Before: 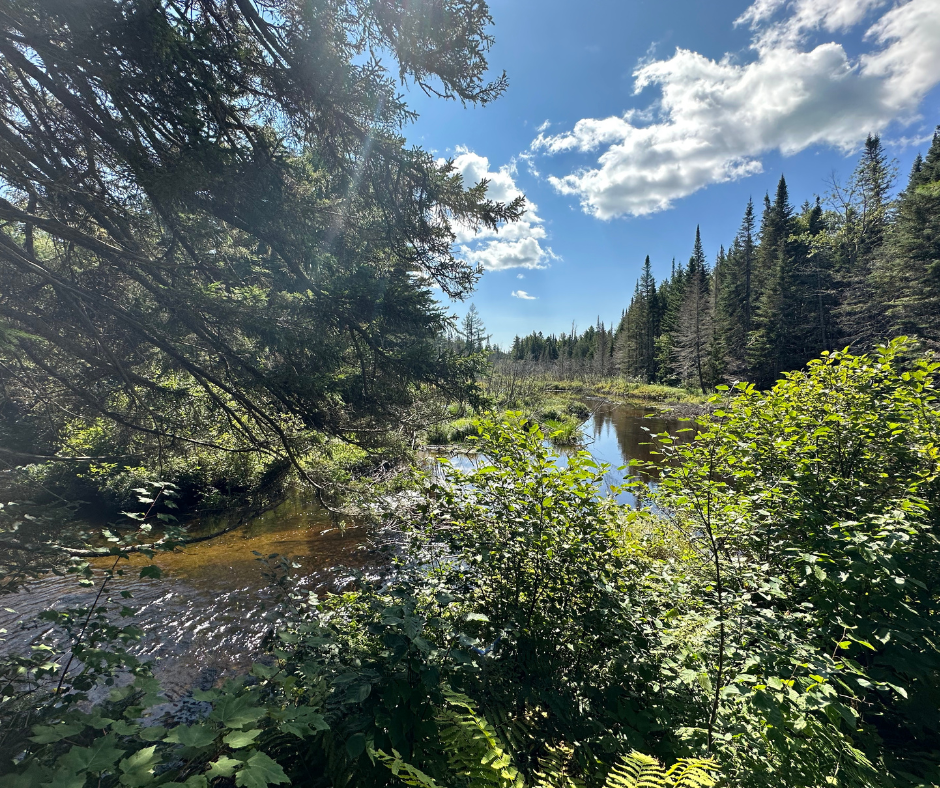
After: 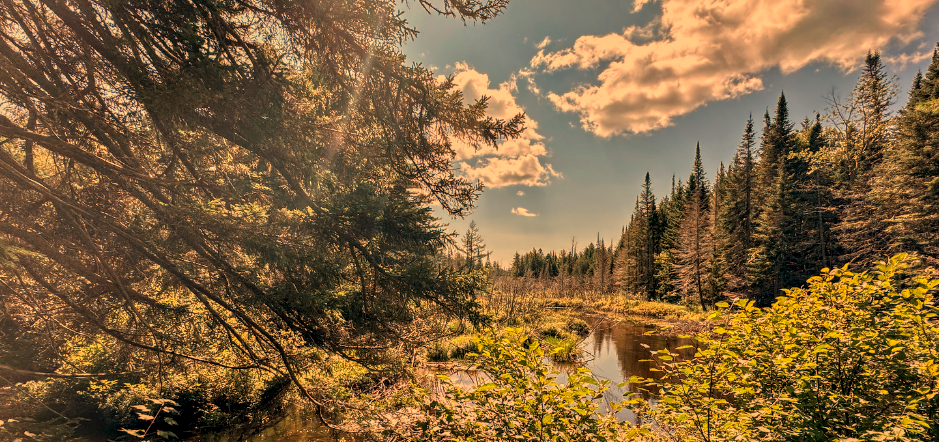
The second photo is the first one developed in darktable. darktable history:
tone equalizer: -8 EV -0.002 EV, -7 EV 0.005 EV, -6 EV -0.008 EV, -5 EV 0.007 EV, -4 EV -0.042 EV, -3 EV -0.233 EV, -2 EV -0.662 EV, -1 EV -0.983 EV, +0 EV -0.969 EV, smoothing diameter 2%, edges refinement/feathering 20, mask exposure compensation -1.57 EV, filter diffusion 5
white balance: red 1.467, blue 0.684
local contrast: detail 140%
crop and rotate: top 10.605%, bottom 33.274%
contrast brightness saturation: saturation 0.1
